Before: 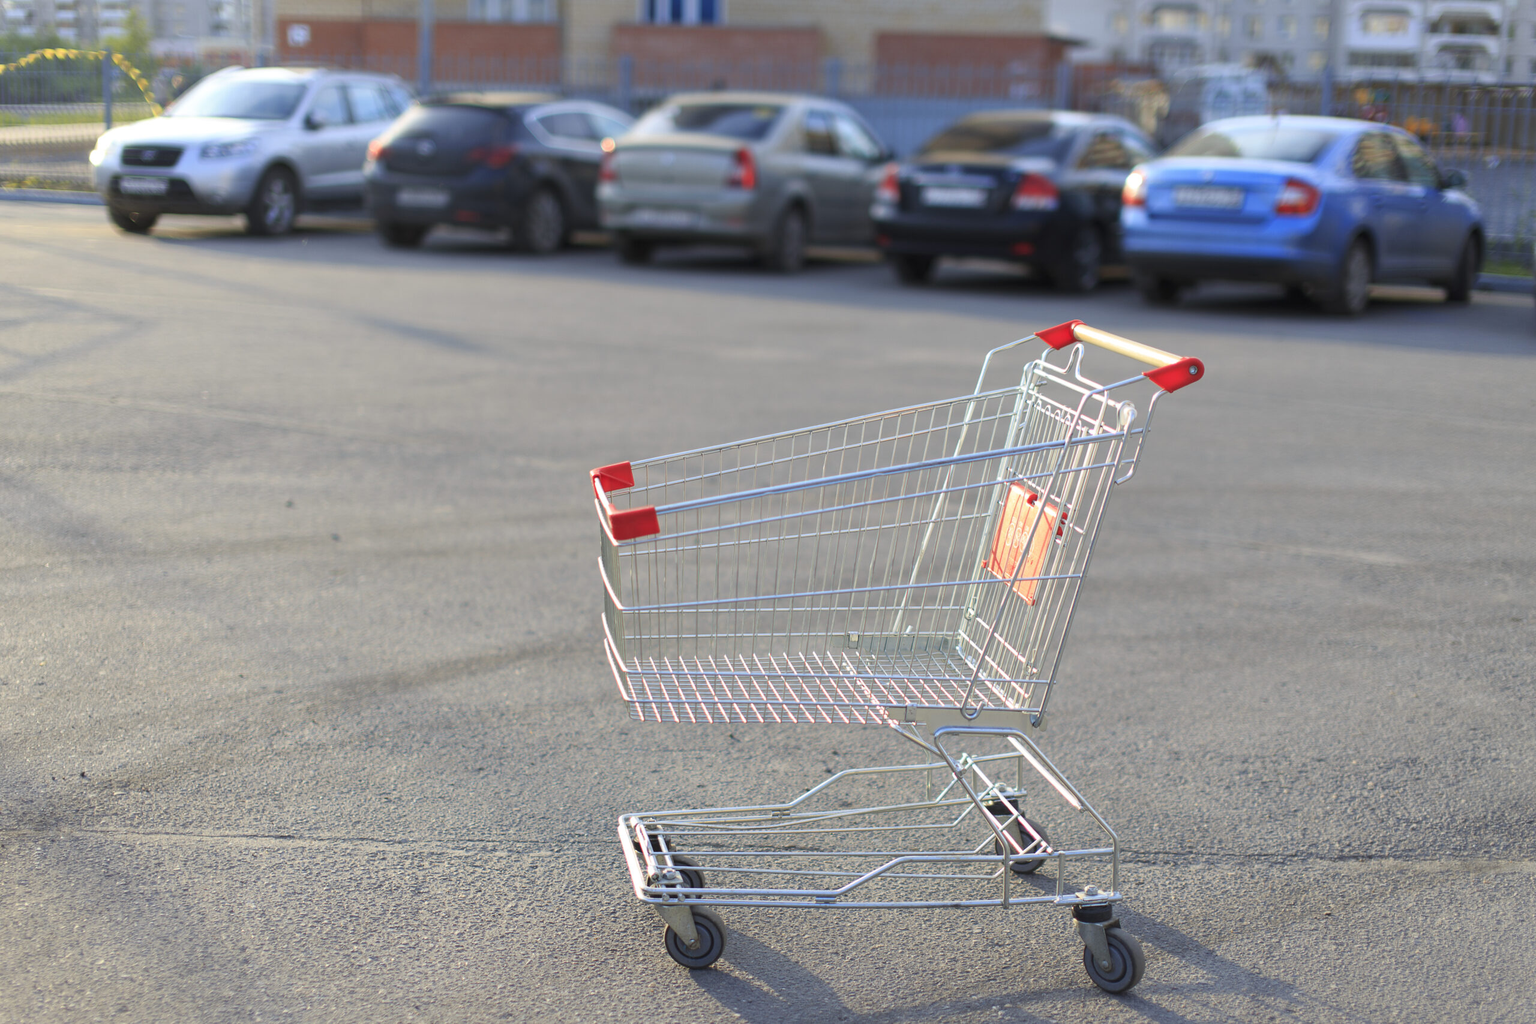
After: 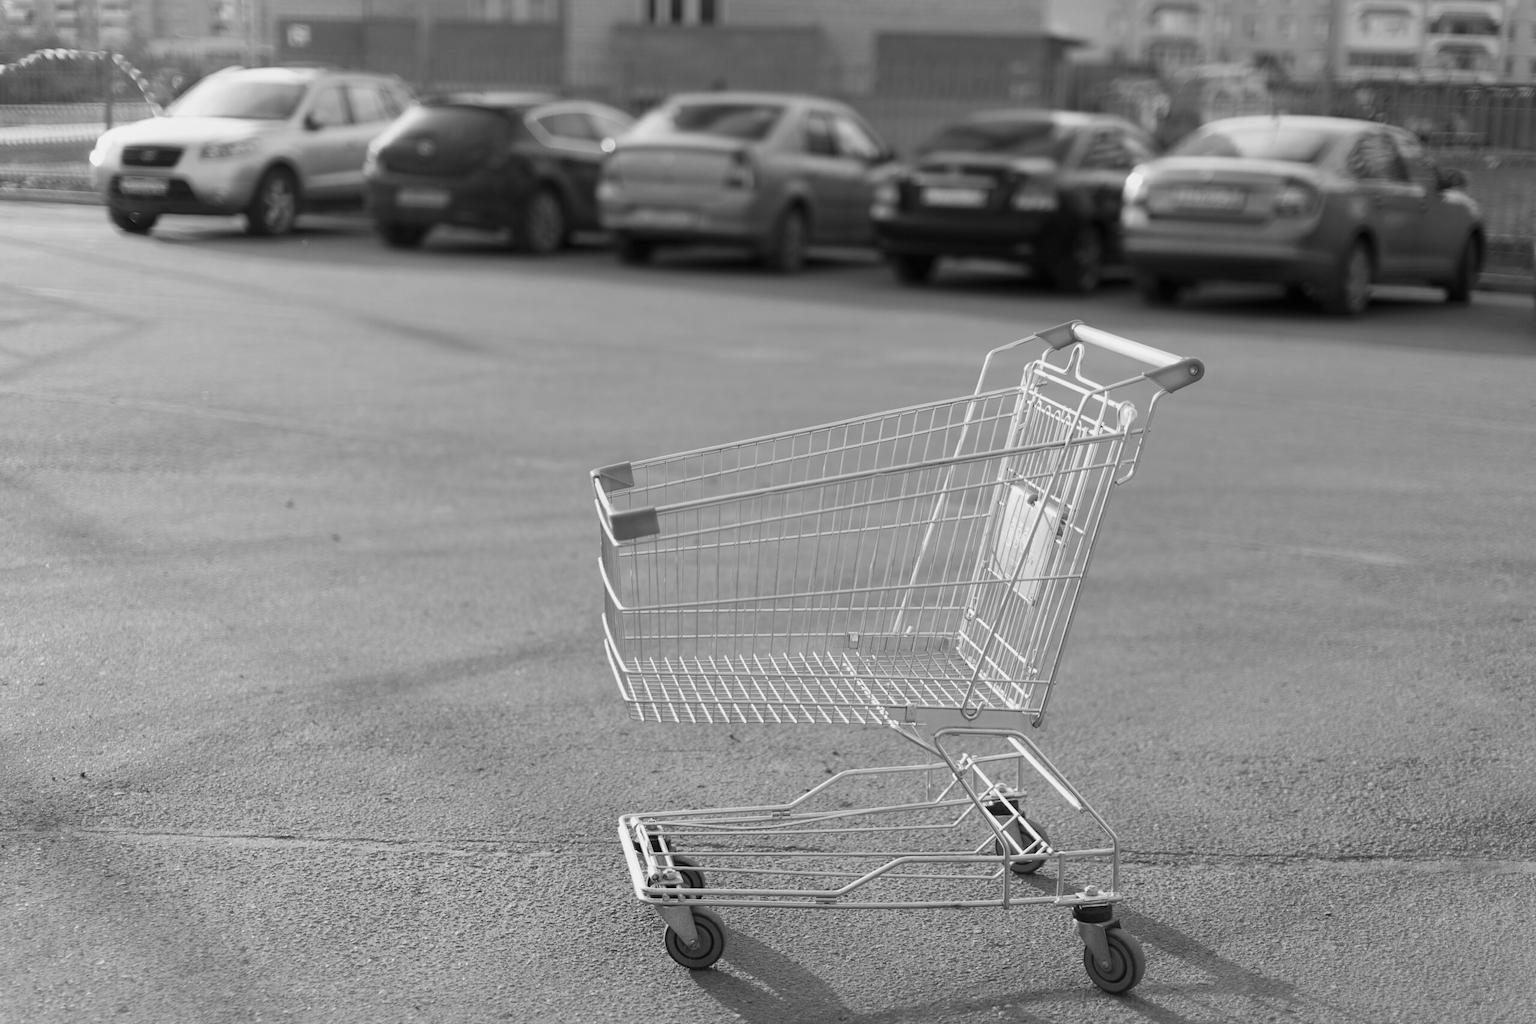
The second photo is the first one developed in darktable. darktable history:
monochrome: a -74.22, b 78.2
tone equalizer: on, module defaults
shadows and highlights: shadows -30, highlights 30
